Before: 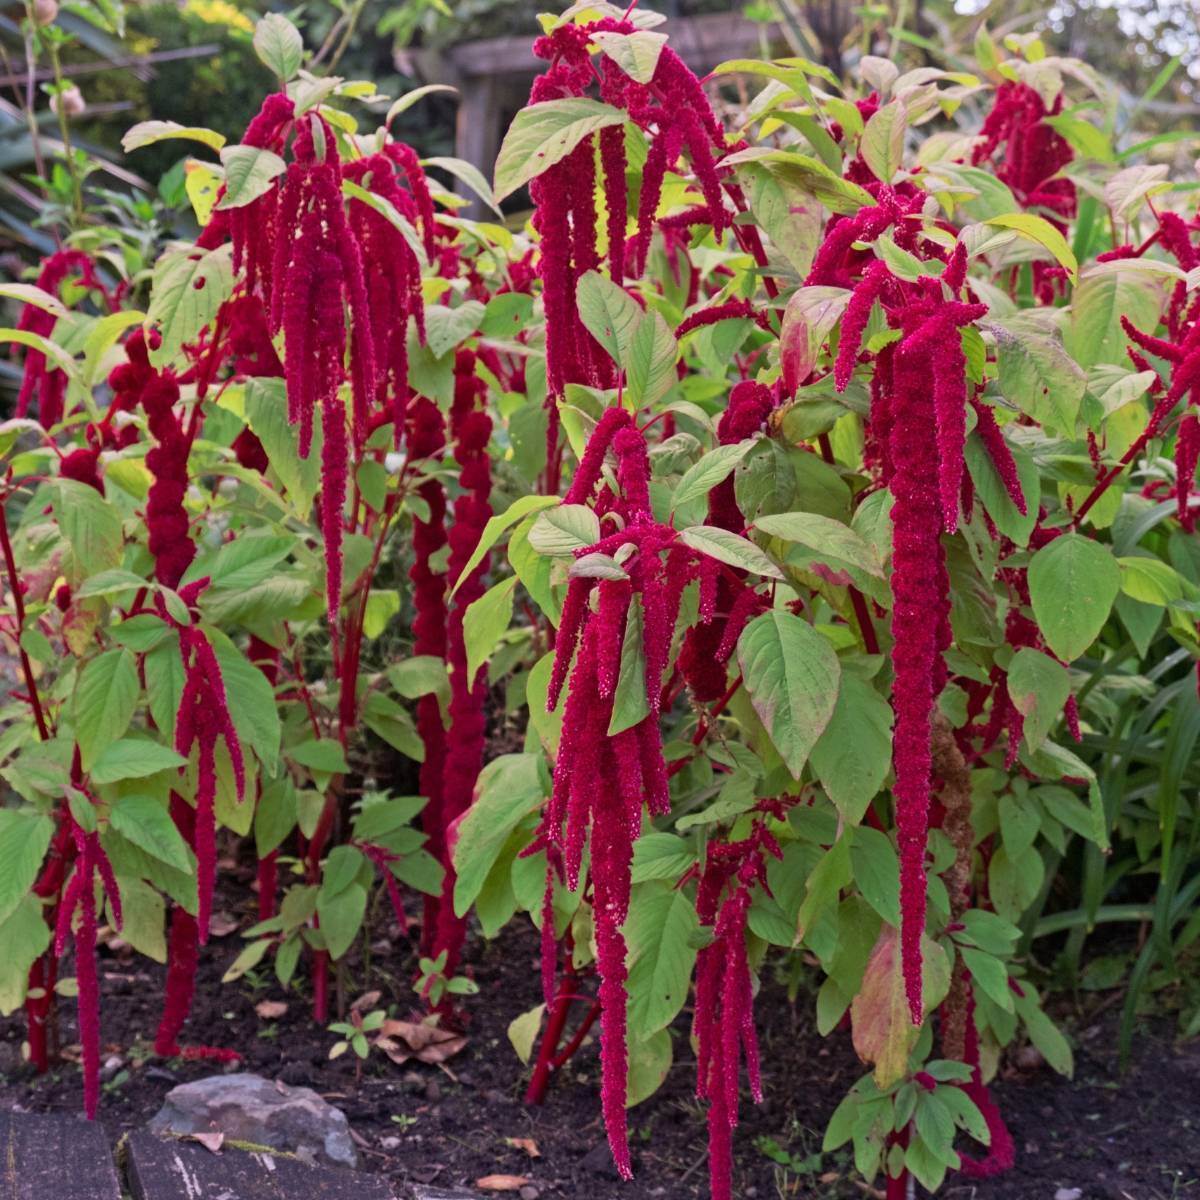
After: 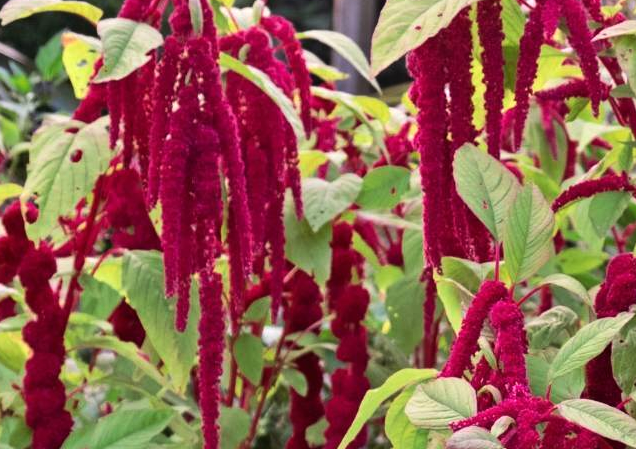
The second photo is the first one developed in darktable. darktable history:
tone equalizer: -8 EV -0.408 EV, -7 EV -0.428 EV, -6 EV -0.332 EV, -5 EV -0.191 EV, -3 EV 0.218 EV, -2 EV 0.315 EV, -1 EV 0.391 EV, +0 EV 0.446 EV, edges refinement/feathering 500, mask exposure compensation -1.57 EV, preserve details no
crop: left 10.276%, top 10.655%, right 36.66%, bottom 51.9%
